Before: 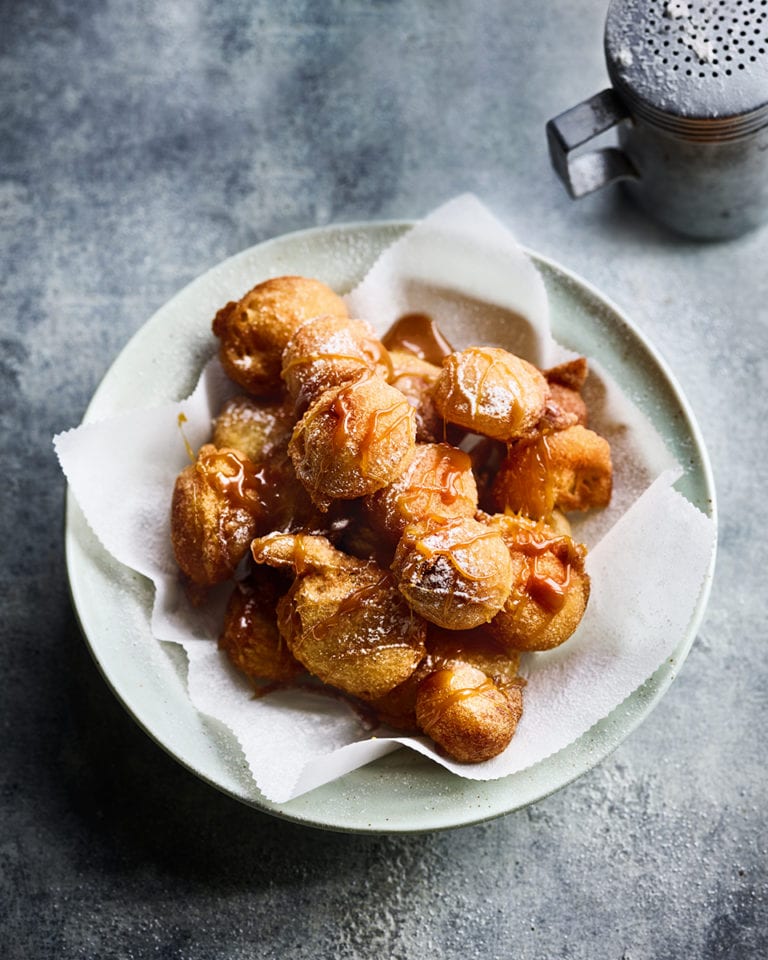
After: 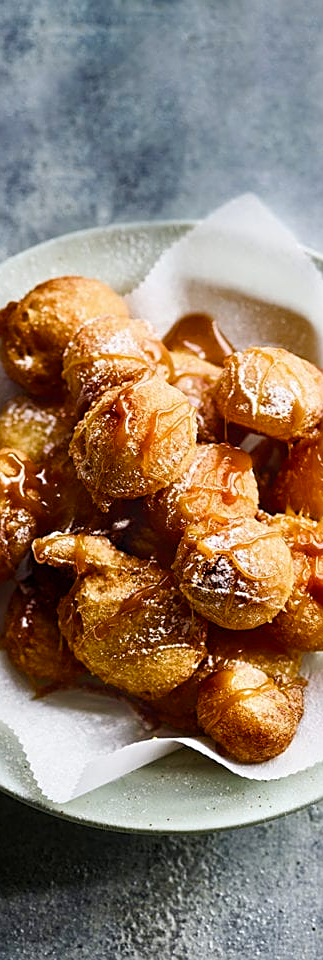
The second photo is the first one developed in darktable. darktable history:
crop: left 28.583%, right 29.231%
sharpen: on, module defaults
color balance rgb: perceptual saturation grading › global saturation 20%, perceptual saturation grading › highlights -25%, perceptual saturation grading › shadows 25%
tone equalizer: on, module defaults
